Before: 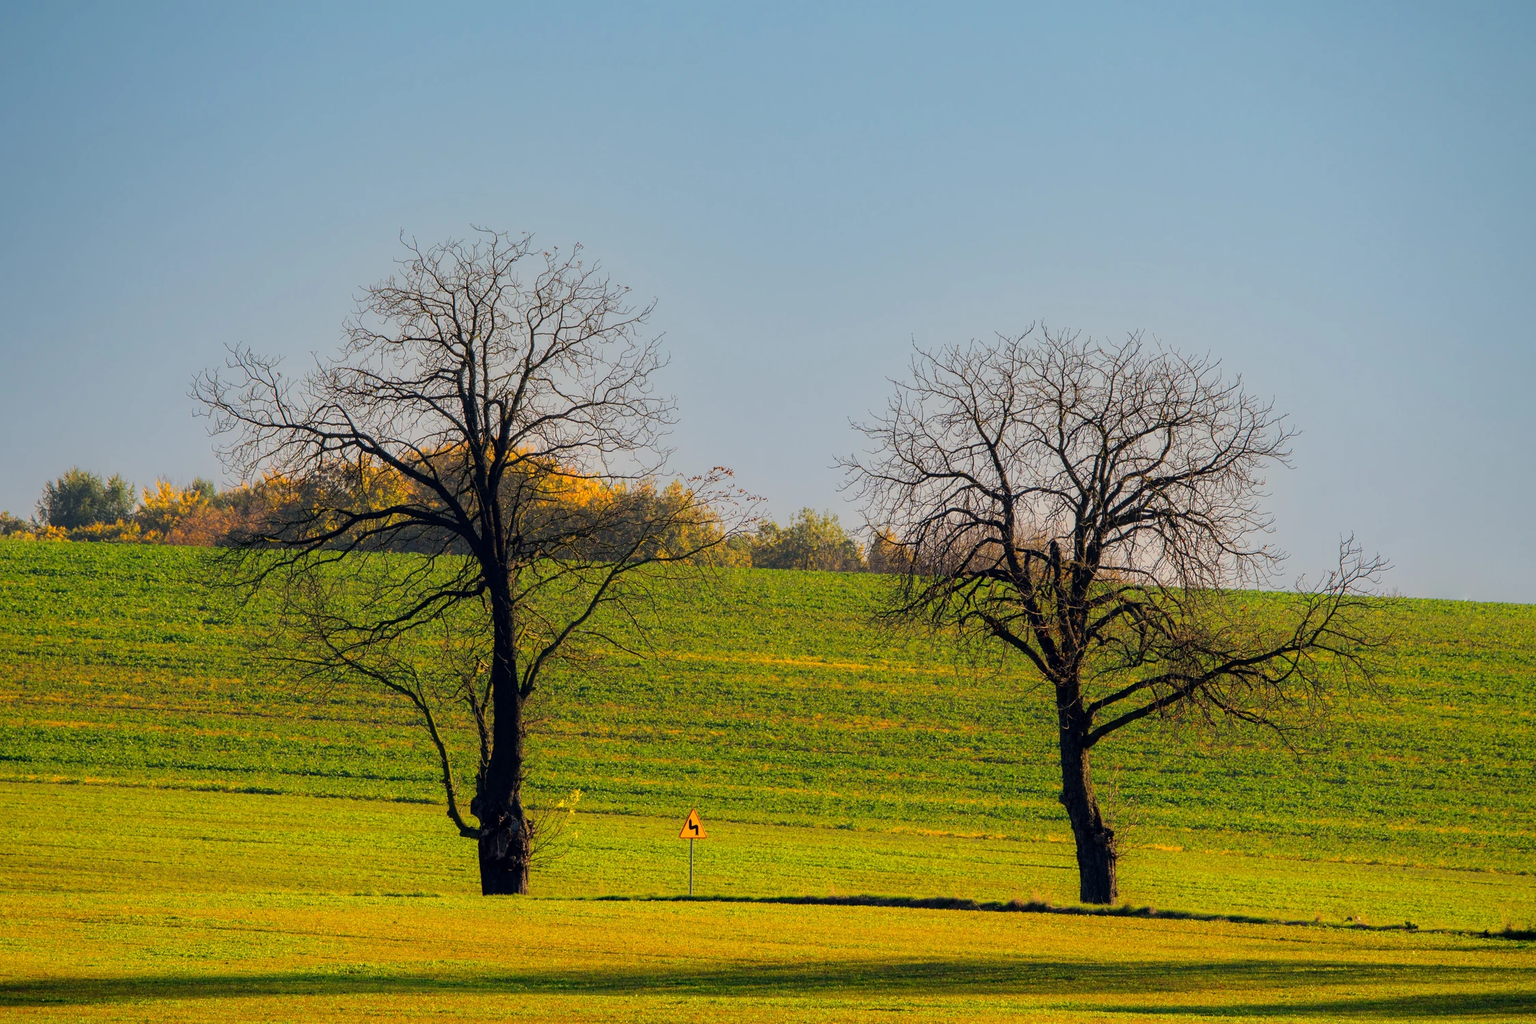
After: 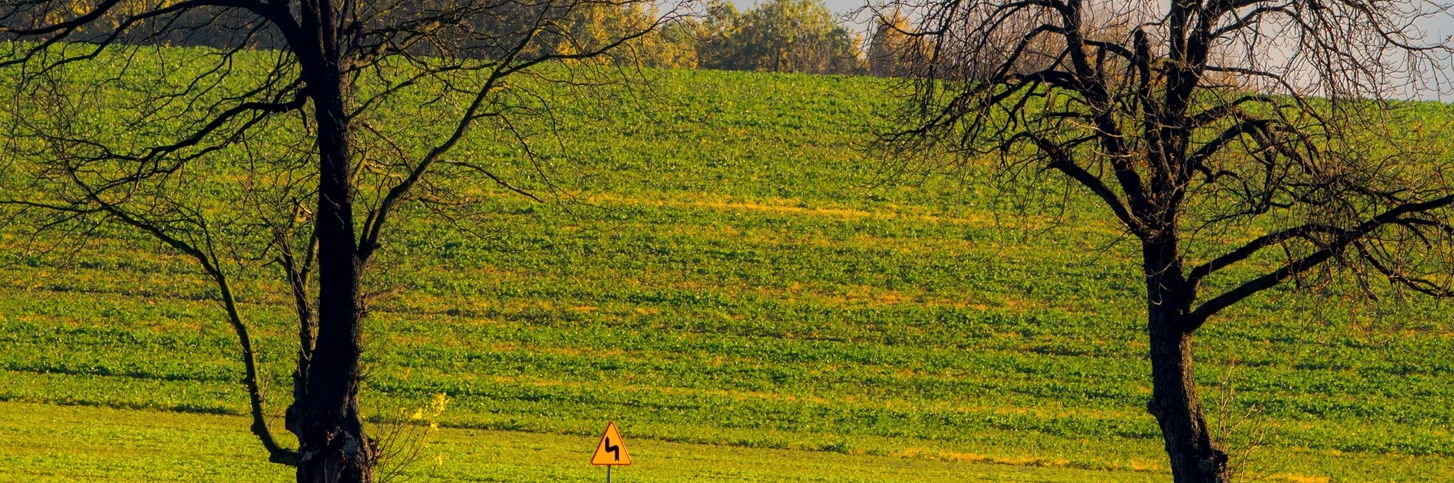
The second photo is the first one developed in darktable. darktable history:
crop: left 17.994%, top 50.918%, right 17.346%, bottom 16.853%
local contrast: mode bilateral grid, contrast 21, coarseness 49, detail 119%, midtone range 0.2
